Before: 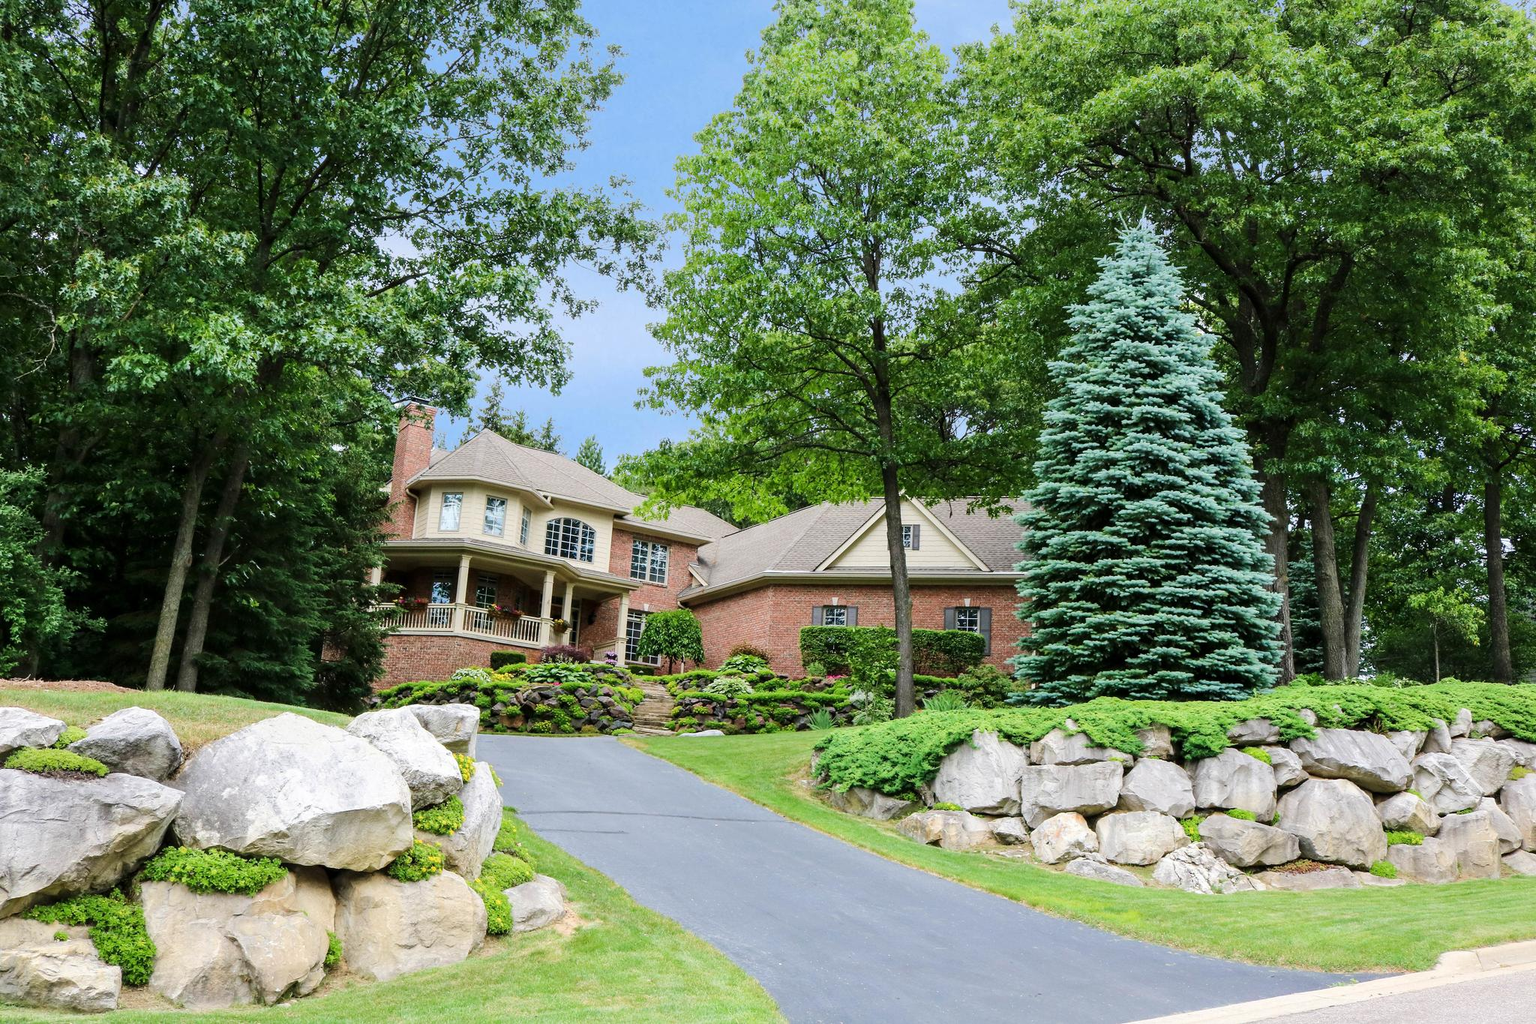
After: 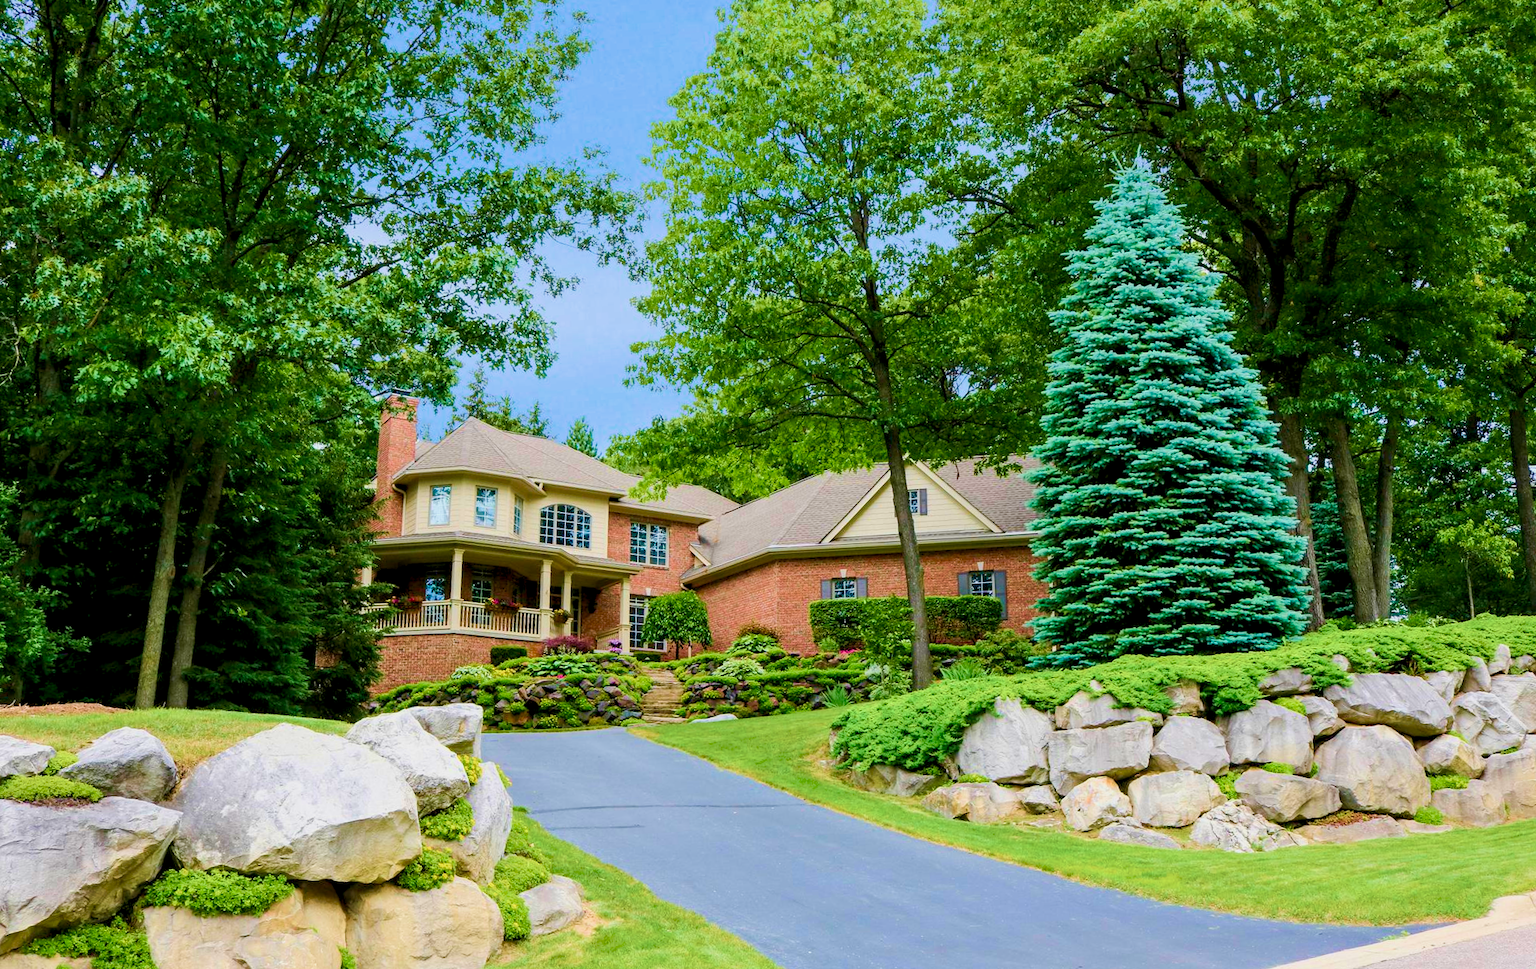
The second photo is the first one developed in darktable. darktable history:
rotate and perspective: rotation -3.52°, crop left 0.036, crop right 0.964, crop top 0.081, crop bottom 0.919
color balance rgb: global offset › luminance -0.5%, perceptual saturation grading › highlights -17.77%, perceptual saturation grading › mid-tones 33.1%, perceptual saturation grading › shadows 50.52%, perceptual brilliance grading › highlights 10.8%, perceptual brilliance grading › shadows -10.8%, global vibrance 24.22%, contrast -25%
velvia: strength 67.07%, mid-tones bias 0.972
